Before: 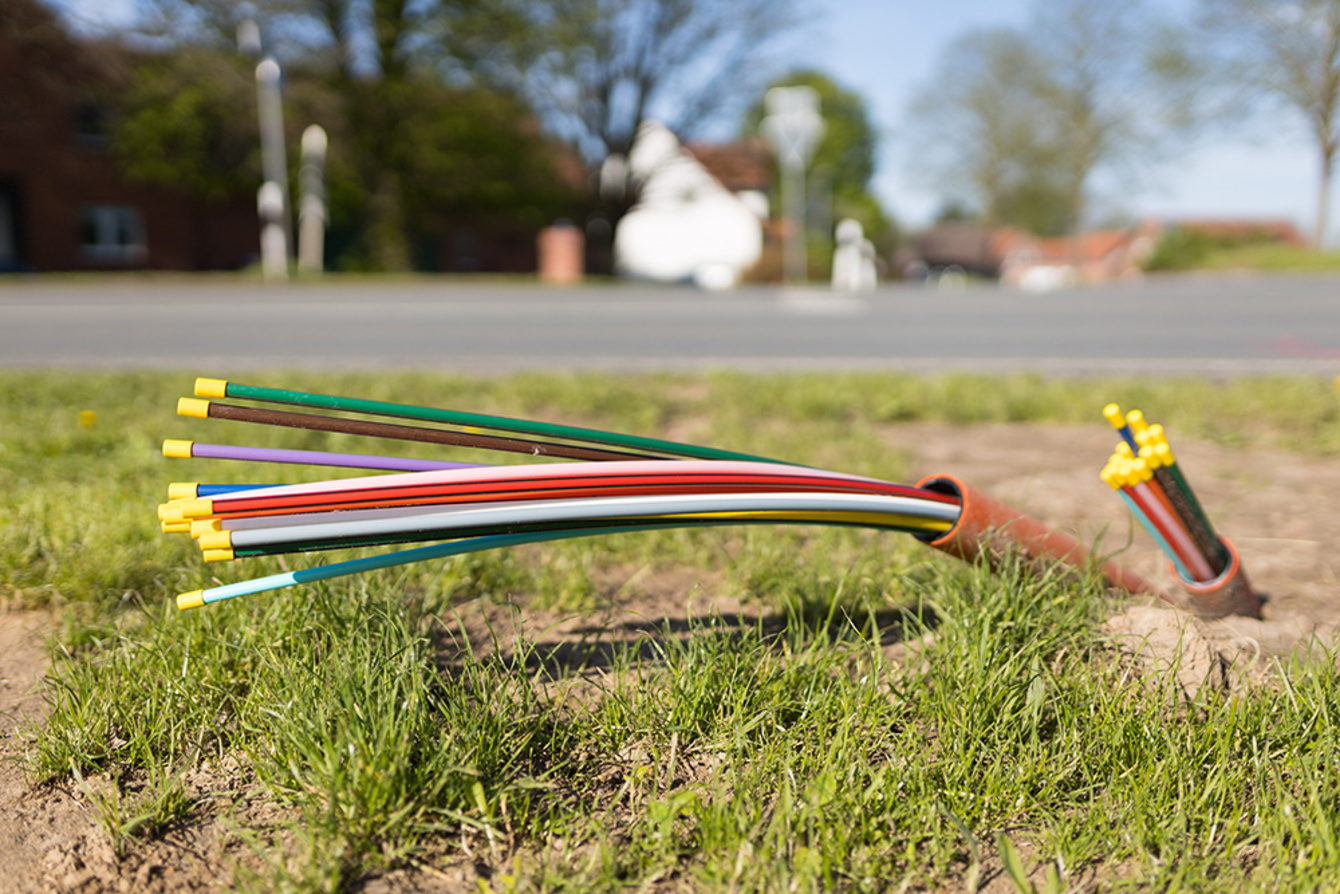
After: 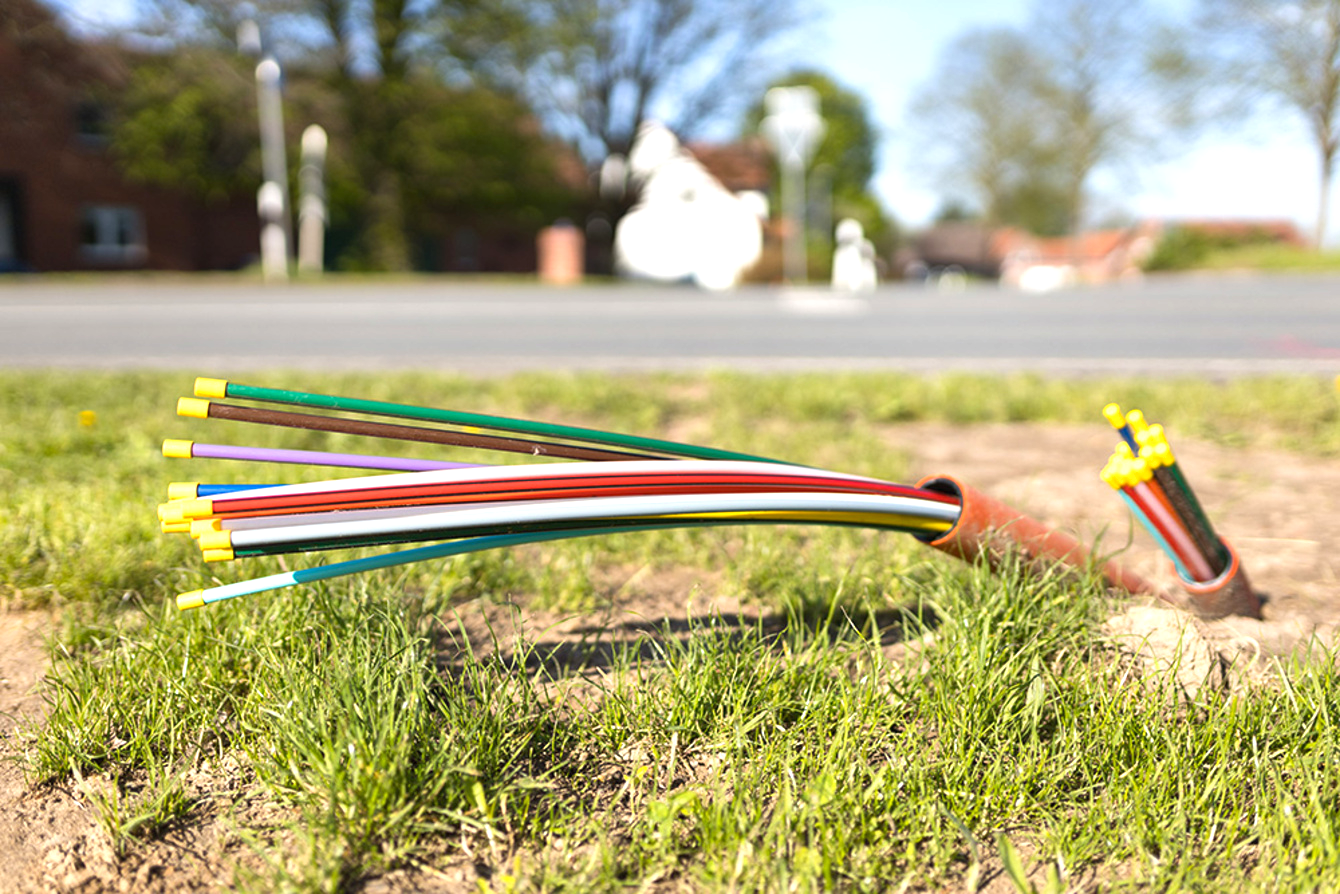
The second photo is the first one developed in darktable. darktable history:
shadows and highlights: shadows 52.35, highlights -28.33, soften with gaussian
exposure: black level correction 0, exposure 0.69 EV, compensate exposure bias true, compensate highlight preservation false
